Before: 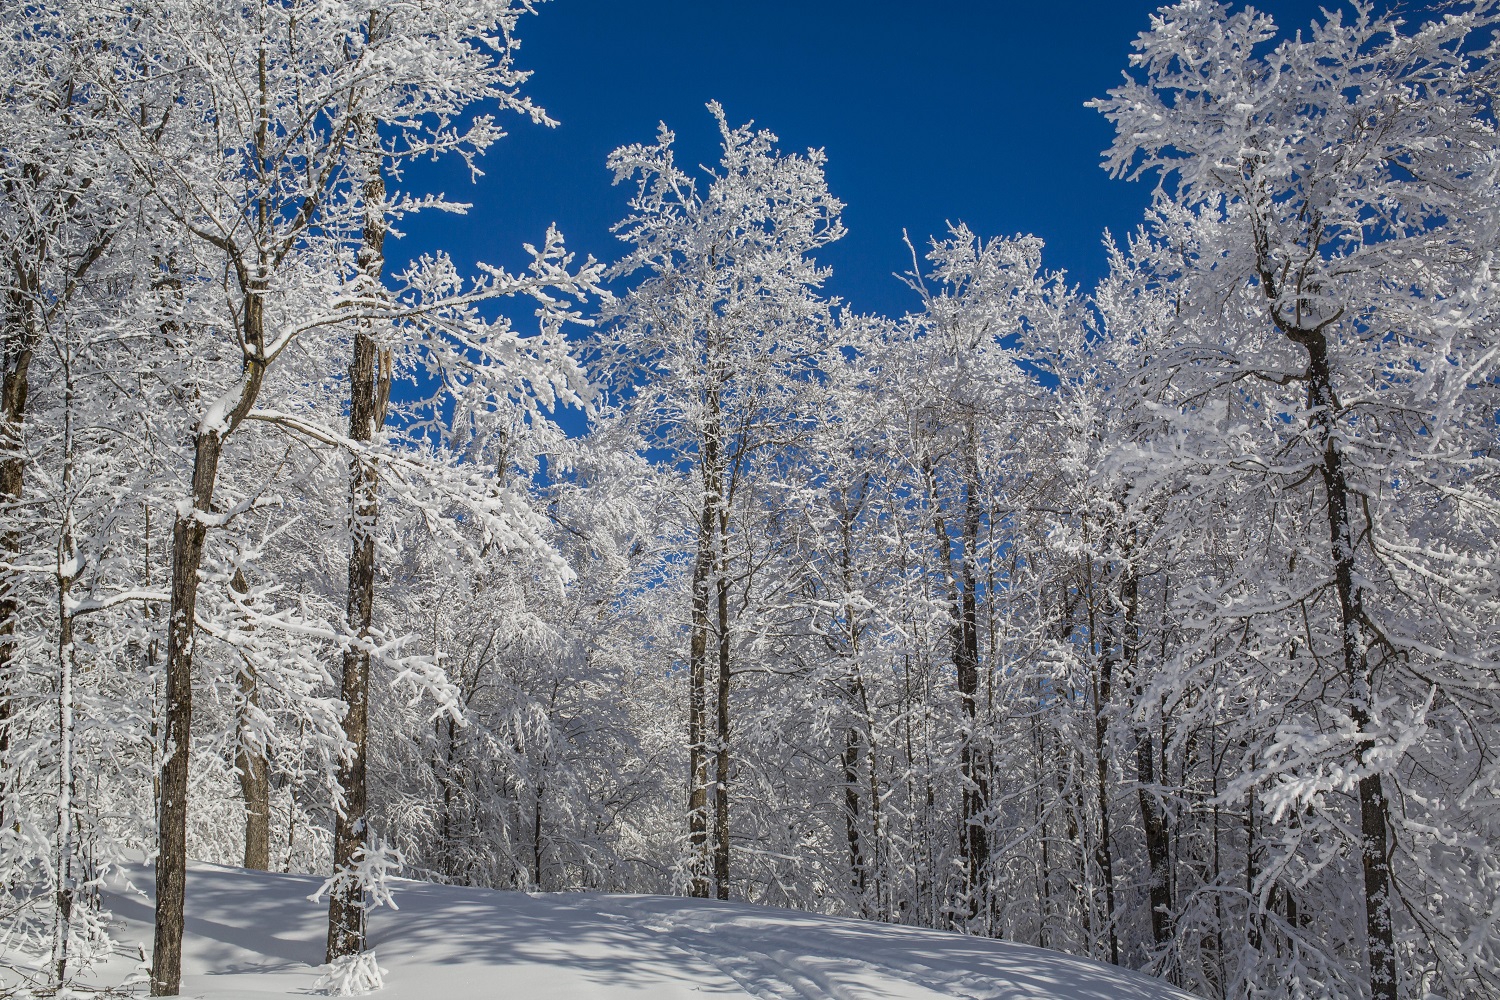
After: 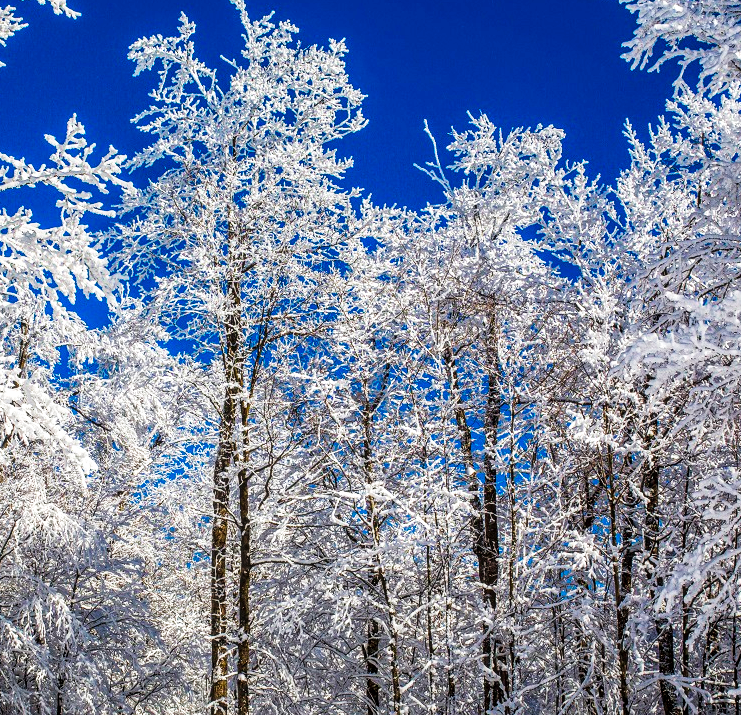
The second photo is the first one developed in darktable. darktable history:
tone curve: curves: ch0 [(0, 0) (0.195, 0.109) (0.751, 0.848) (1, 1)], preserve colors none
local contrast: detail 130%
crop: left 31.998%, top 10.957%, right 18.58%, bottom 17.481%
tone equalizer: edges refinement/feathering 500, mask exposure compensation -1.57 EV, preserve details no
color balance rgb: linear chroma grading › global chroma 15.447%, perceptual saturation grading › global saturation 19.382%, perceptual brilliance grading › highlights 10.321%, perceptual brilliance grading › mid-tones 4.914%, global vibrance 20%
